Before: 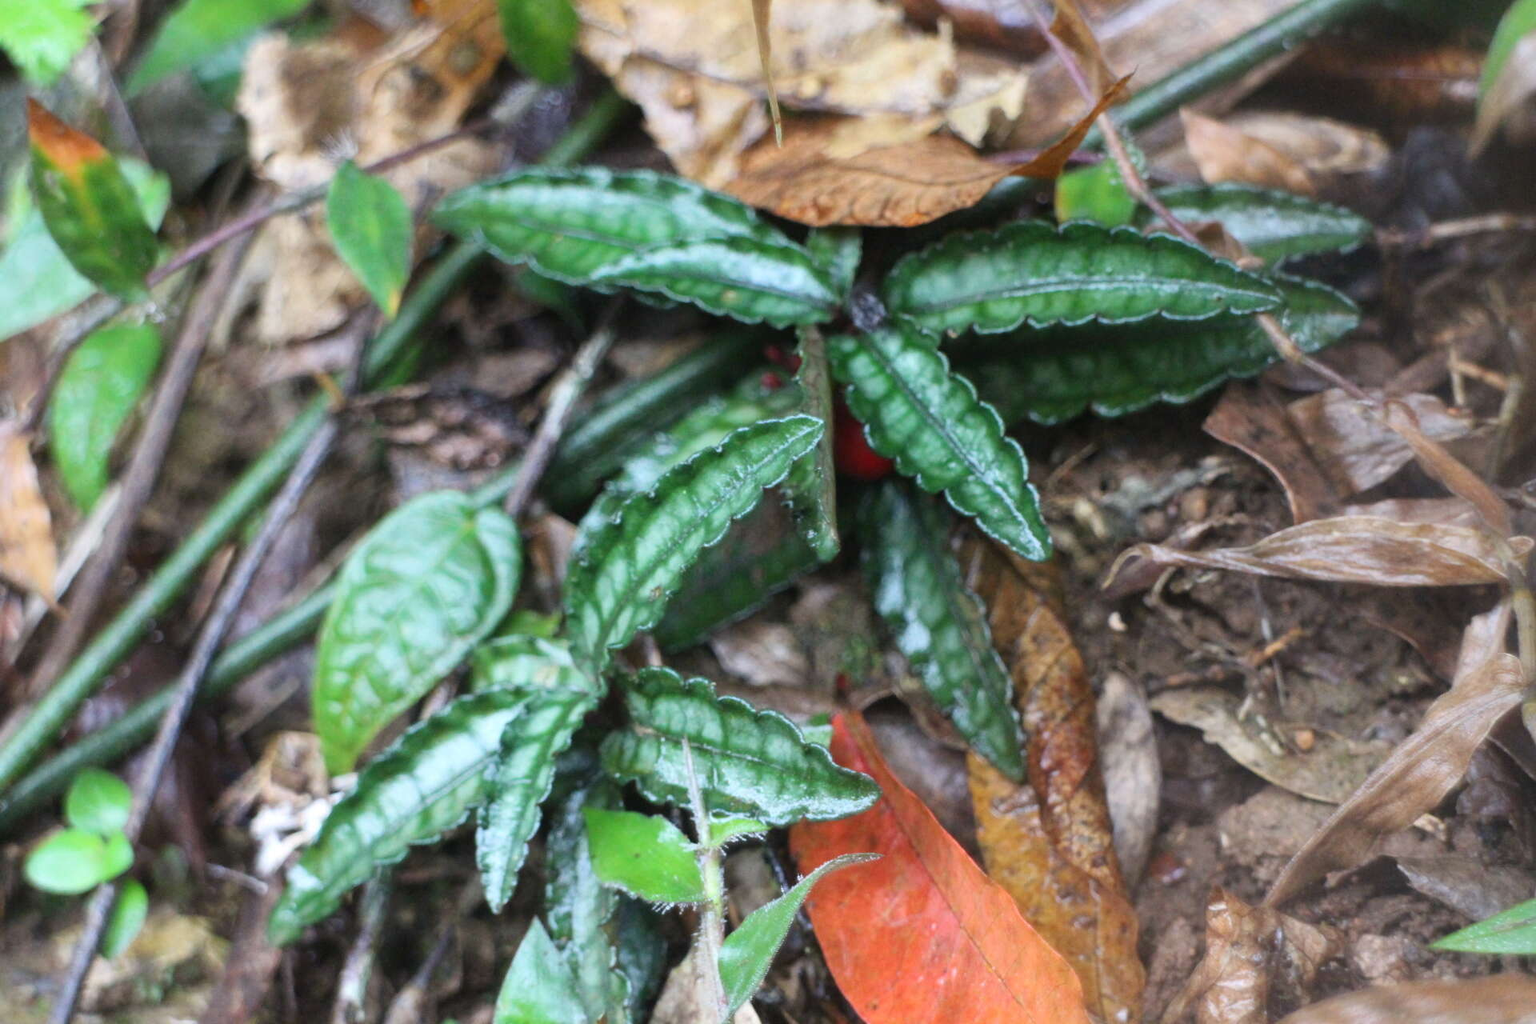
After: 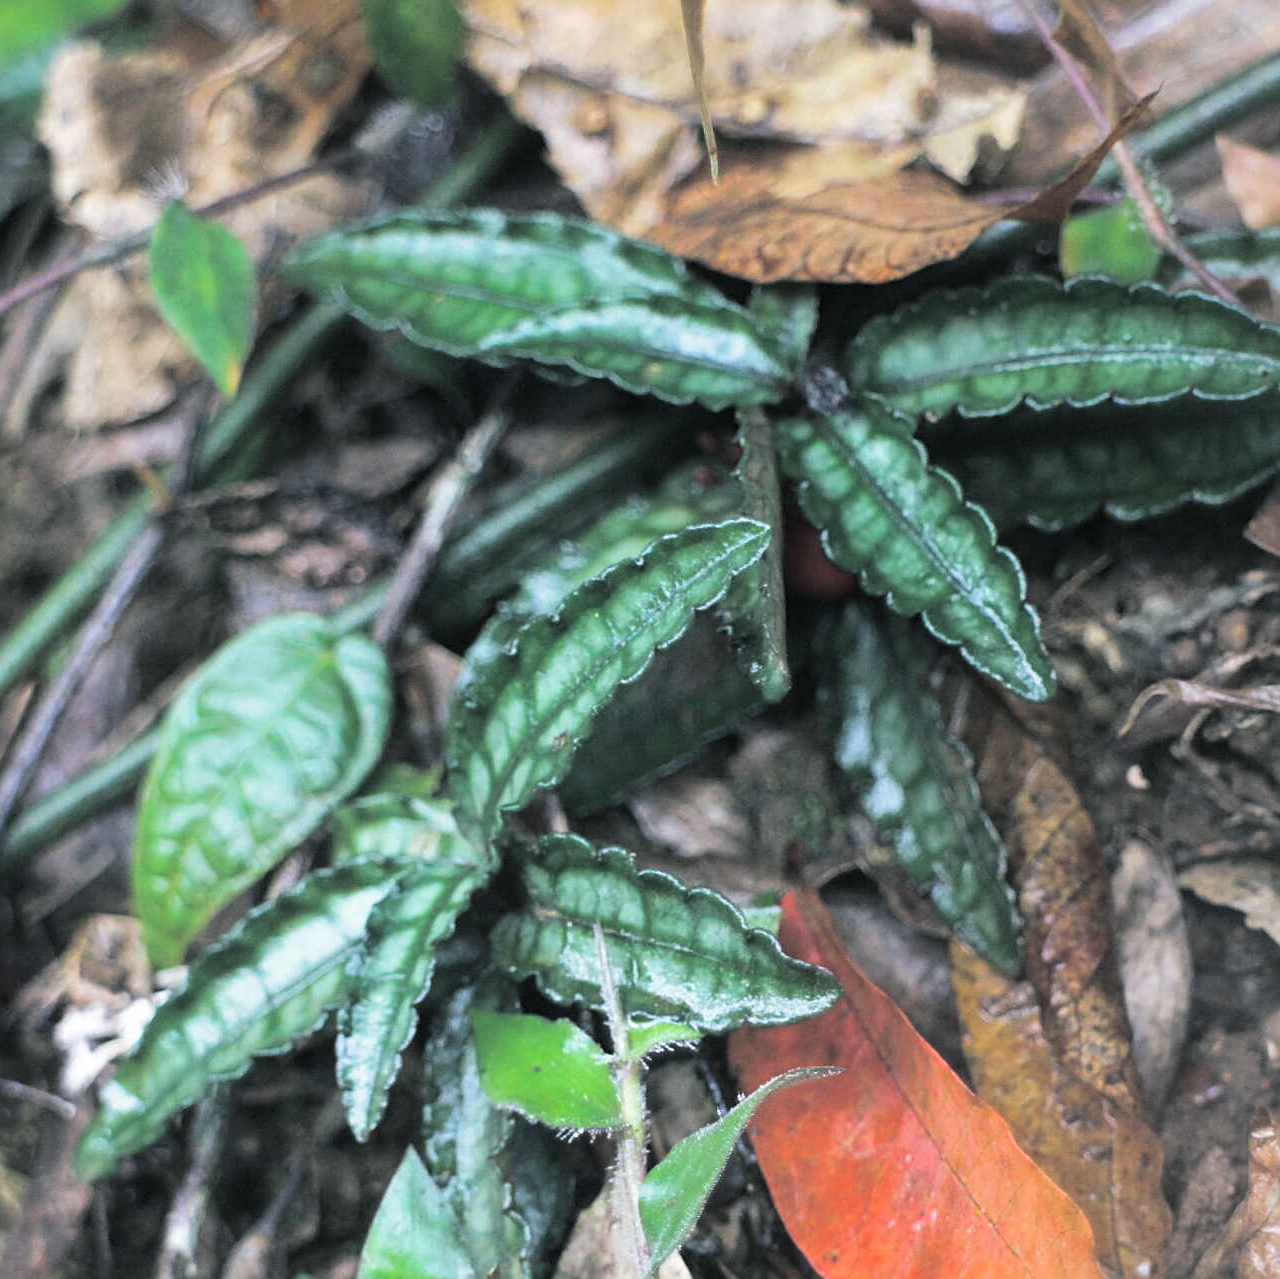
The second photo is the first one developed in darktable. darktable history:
split-toning: shadows › hue 201.6°, shadows › saturation 0.16, highlights › hue 50.4°, highlights › saturation 0.2, balance -49.9
rotate and perspective: crop left 0, crop top 0
sharpen: on, module defaults
crop and rotate: left 13.537%, right 19.796%
